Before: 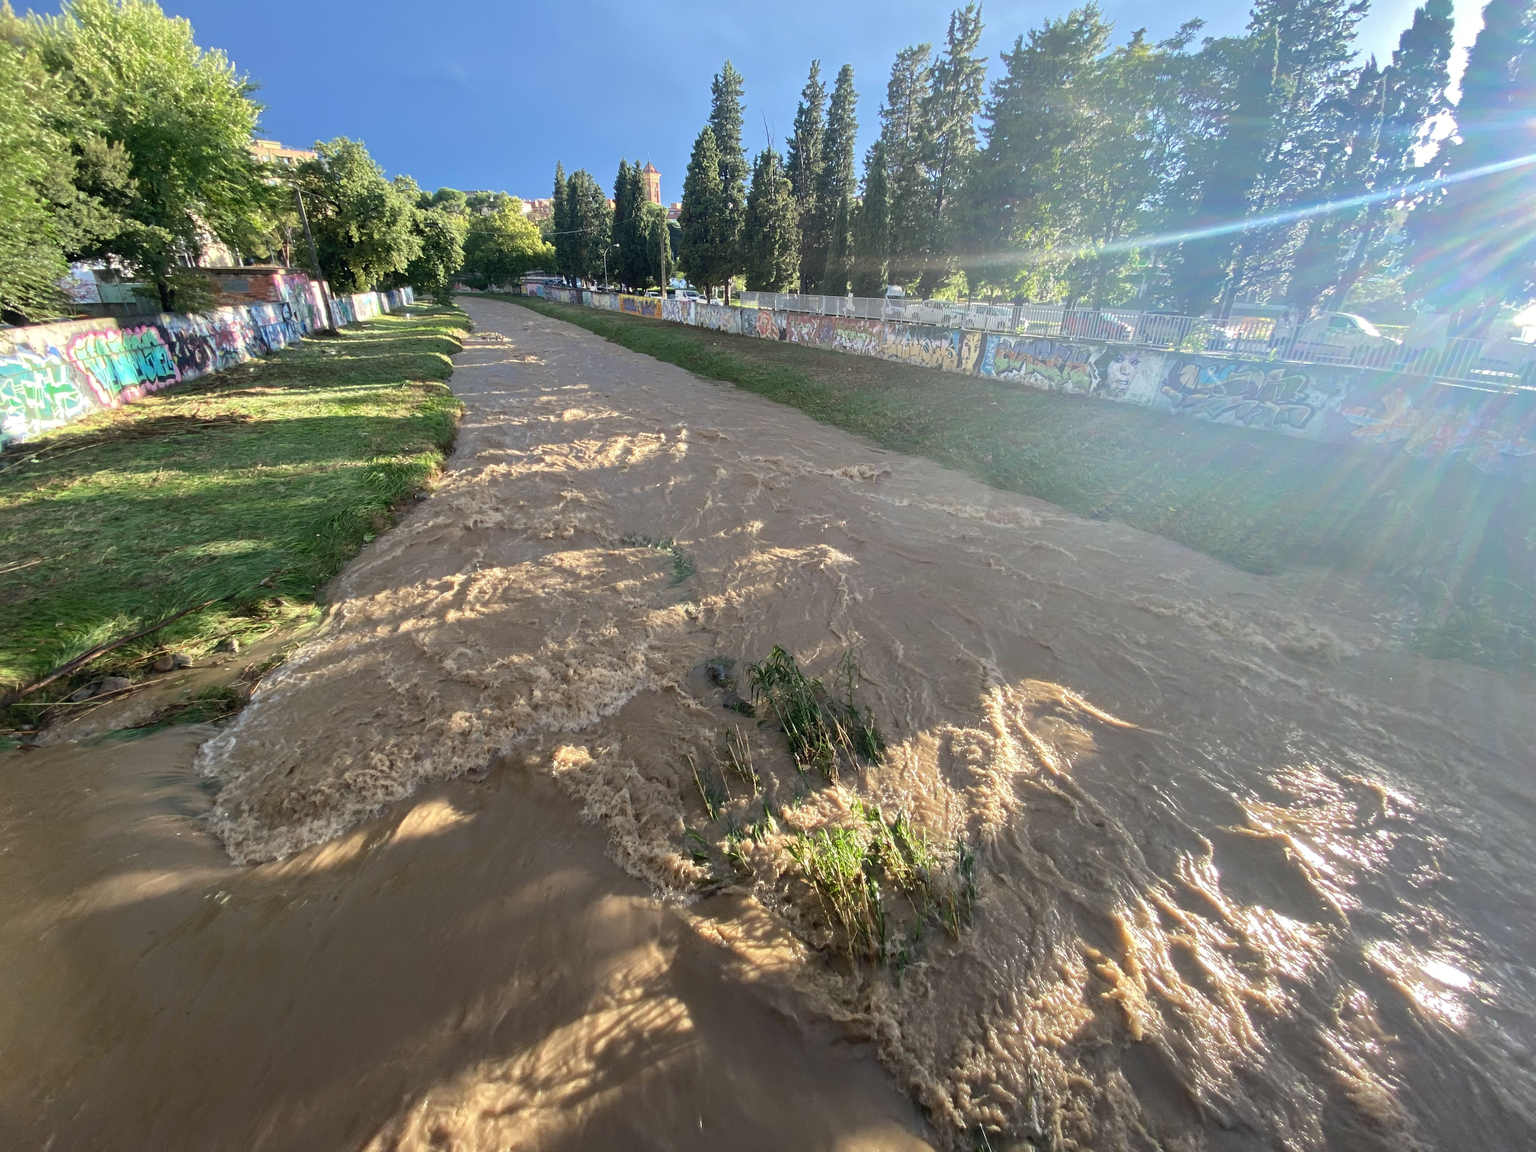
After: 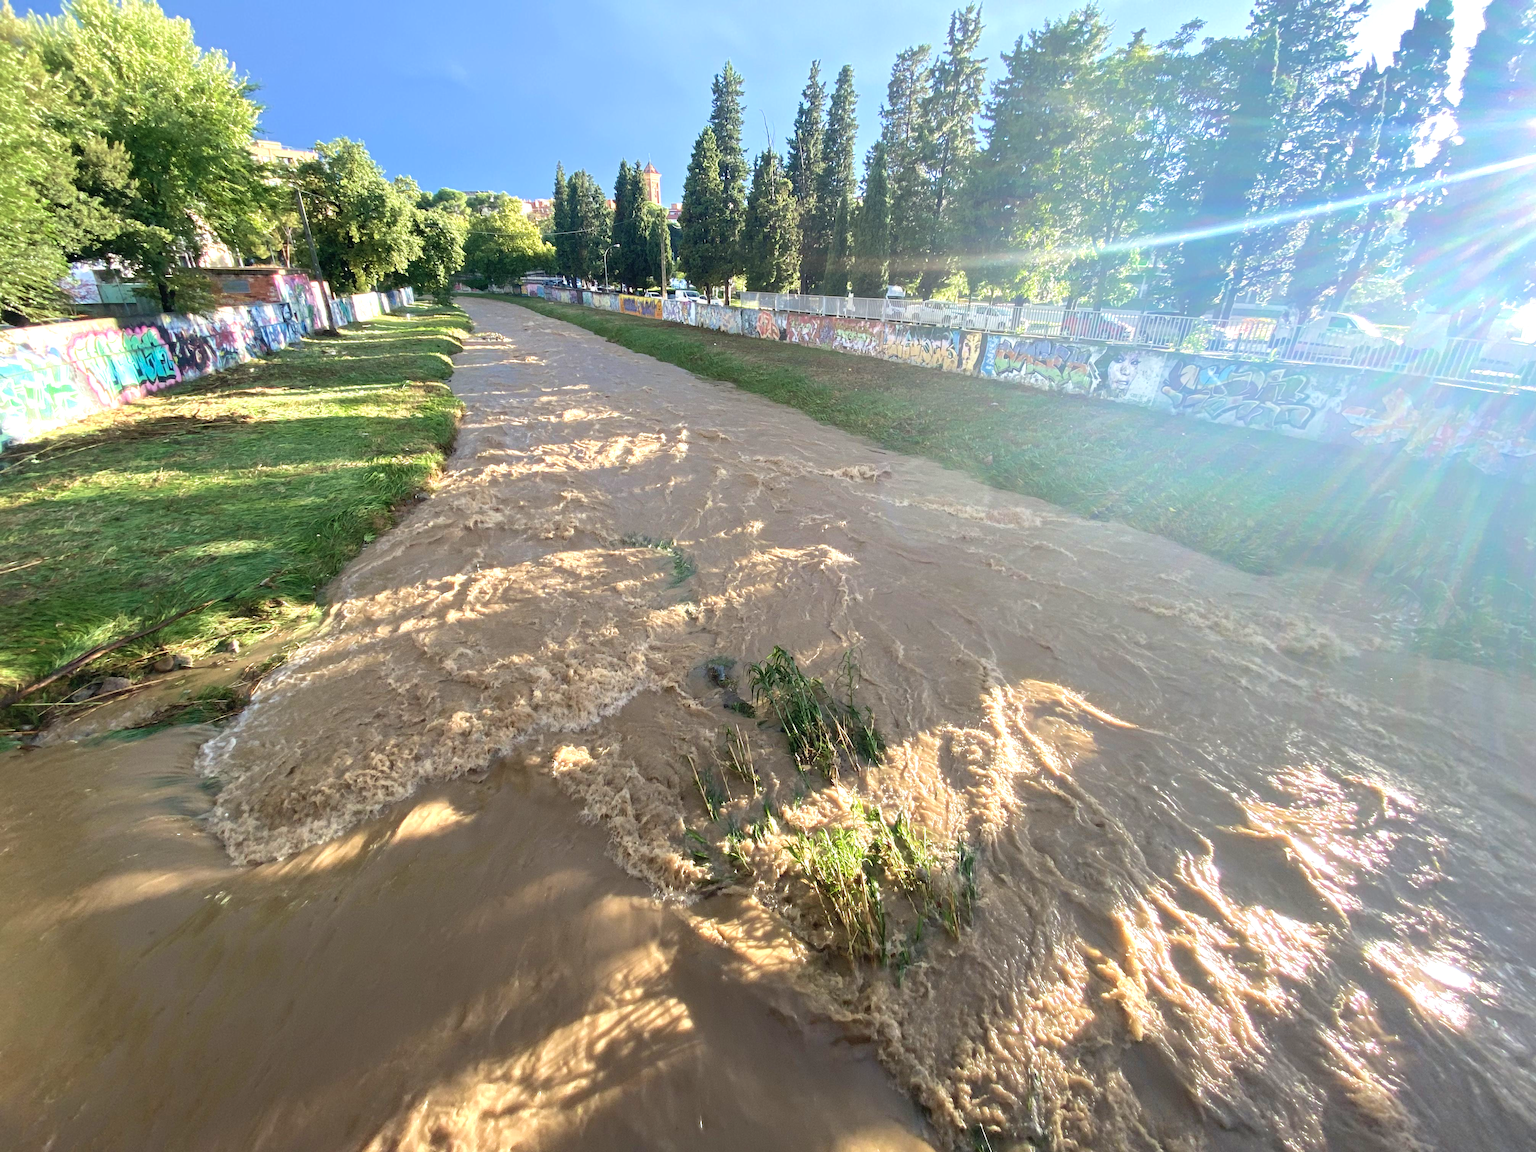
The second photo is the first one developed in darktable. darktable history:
exposure: exposure 0.574 EV, compensate highlight preservation false
velvia: on, module defaults
